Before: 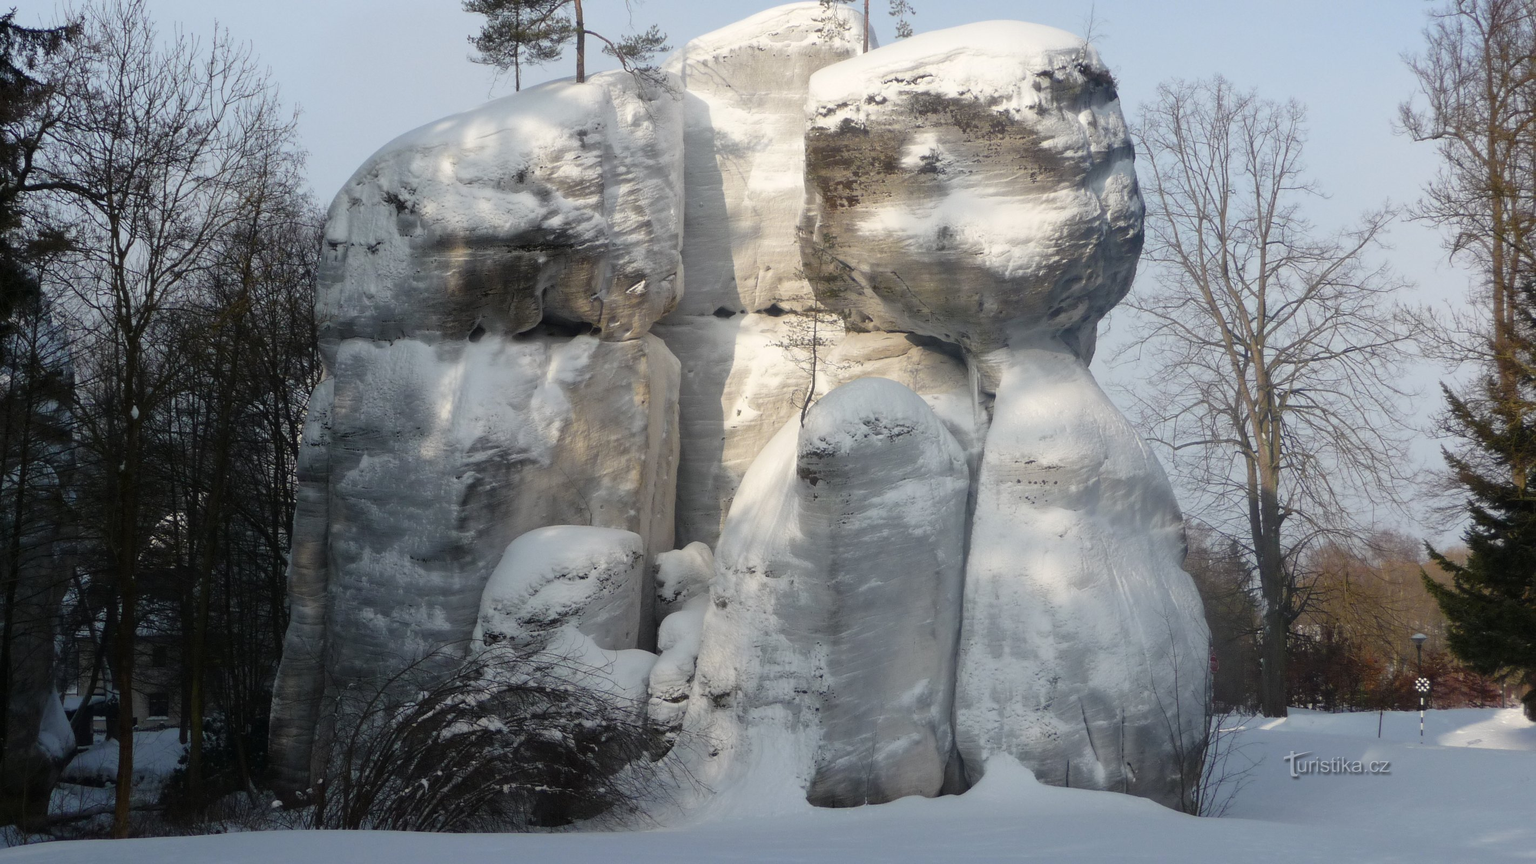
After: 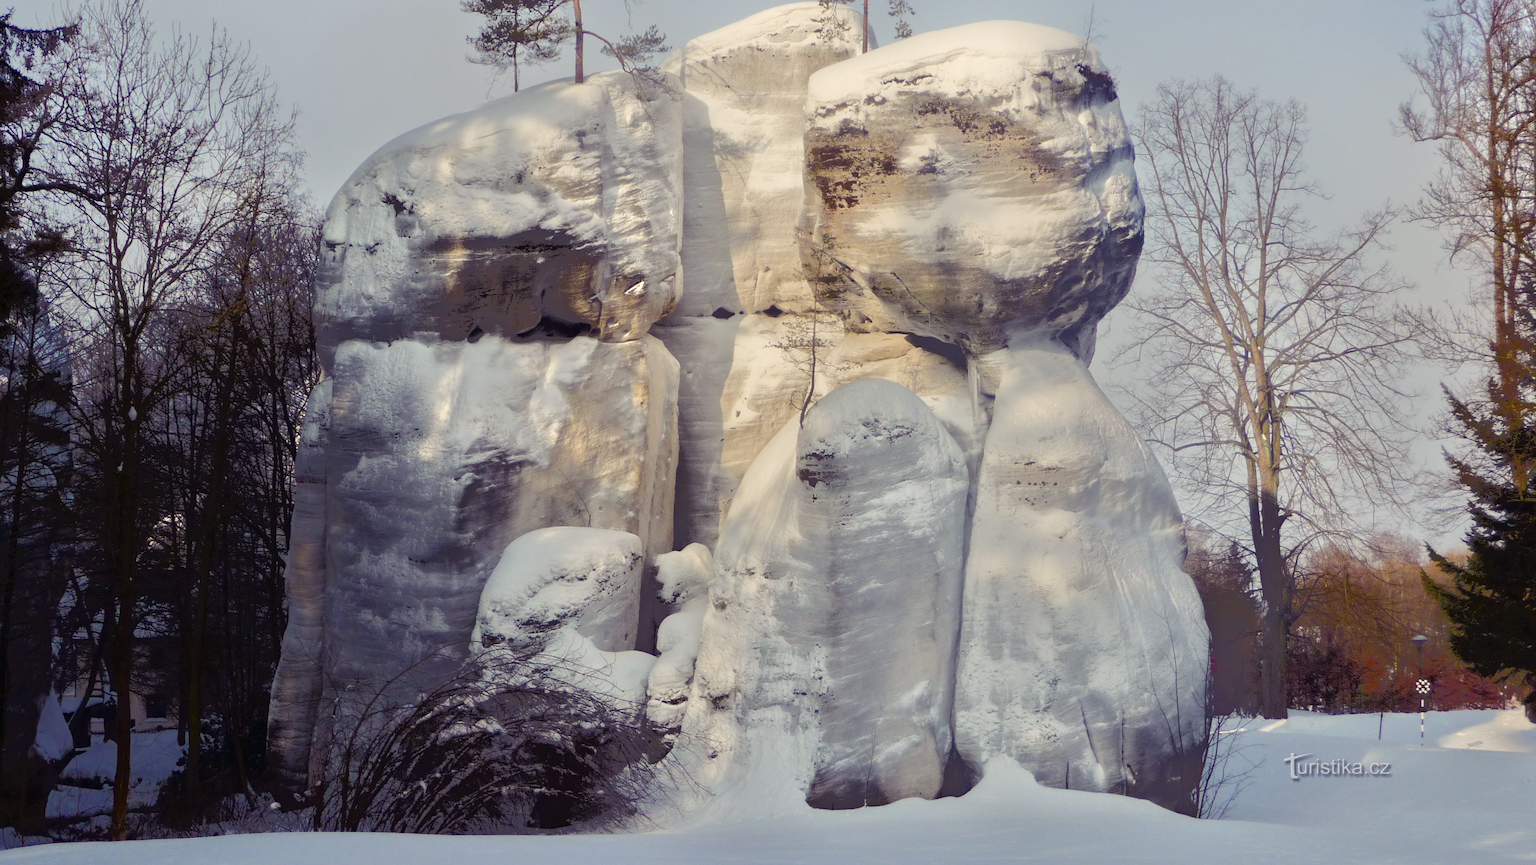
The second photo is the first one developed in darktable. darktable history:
color balance rgb: shadows lift › luminance 0.629%, shadows lift › chroma 6.768%, shadows lift › hue 299.45°, highlights gain › chroma 3.058%, highlights gain › hue 78°, perceptual saturation grading › global saturation 0.105%, perceptual saturation grading › mid-tones 6.17%, perceptual saturation grading › shadows 71.329%
tone equalizer: -7 EV -0.592 EV, -6 EV 0.972 EV, -5 EV -0.432 EV, -4 EV 0.428 EV, -3 EV 0.429 EV, -2 EV 0.127 EV, -1 EV -0.15 EV, +0 EV -0.39 EV, smoothing diameter 2.22%, edges refinement/feathering 23.31, mask exposure compensation -1.57 EV, filter diffusion 5
crop: left 0.187%
